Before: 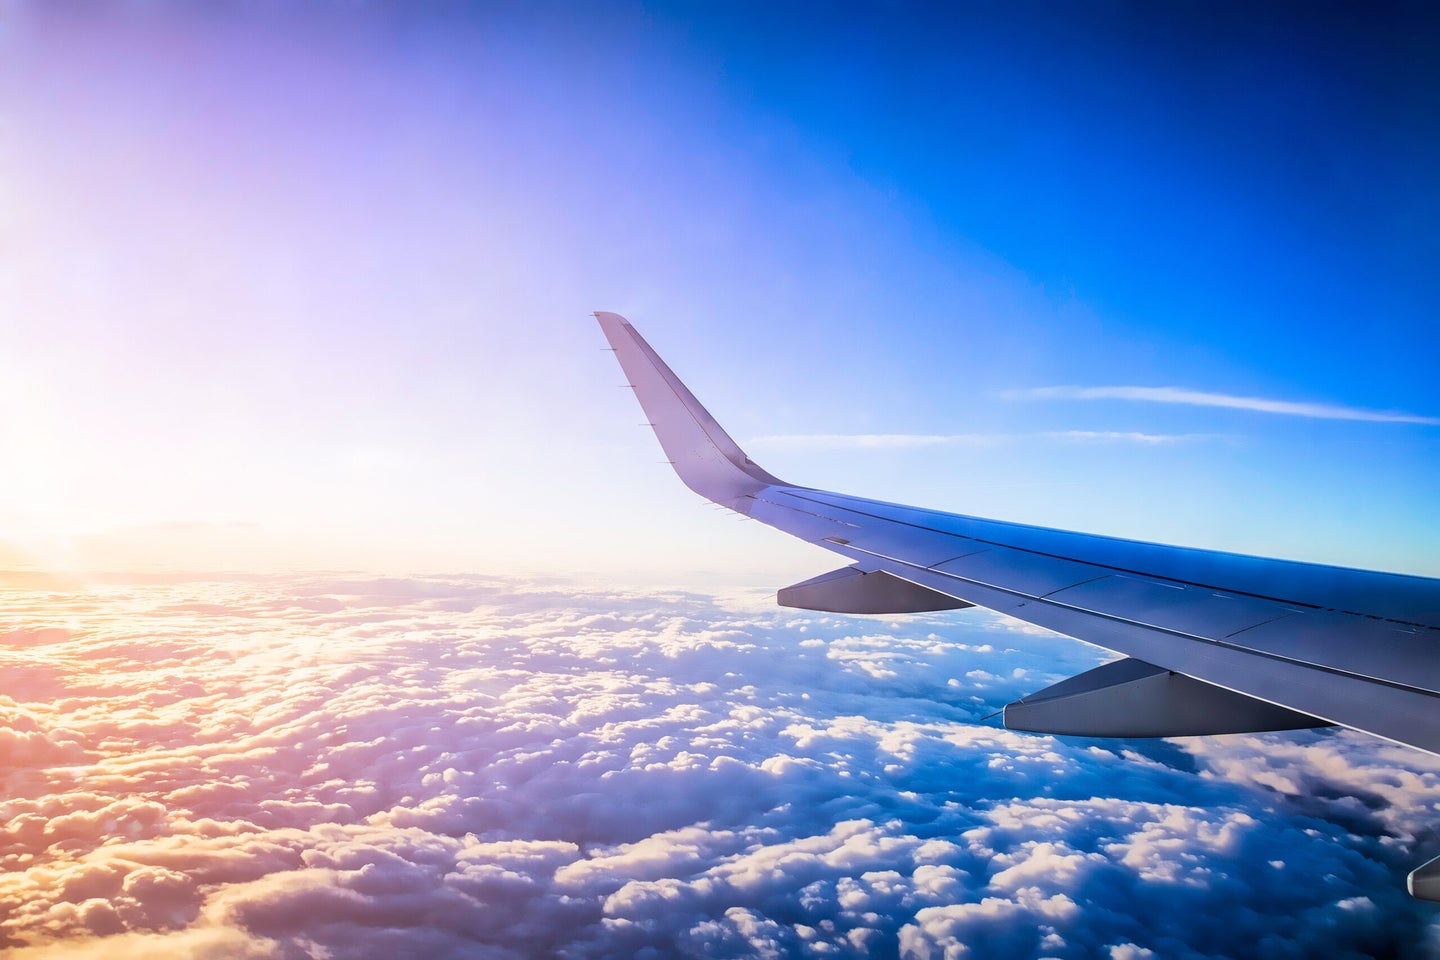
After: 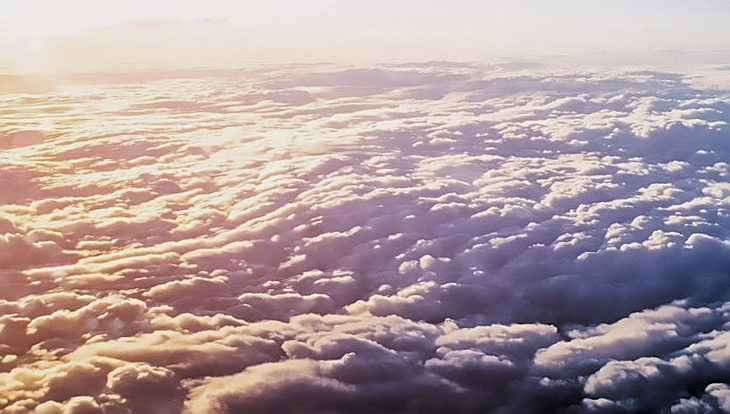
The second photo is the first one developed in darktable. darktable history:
exposure: exposure -0.492 EV, compensate highlight preservation false
levels: mode automatic, black 0.023%, white 99.97%, levels [0.062, 0.494, 0.925]
rotate and perspective: rotation -2.12°, lens shift (vertical) 0.009, lens shift (horizontal) -0.008, automatic cropping original format, crop left 0.036, crop right 0.964, crop top 0.05, crop bottom 0.959
sharpen: on, module defaults
crop and rotate: top 54.778%, right 46.61%, bottom 0.159%
